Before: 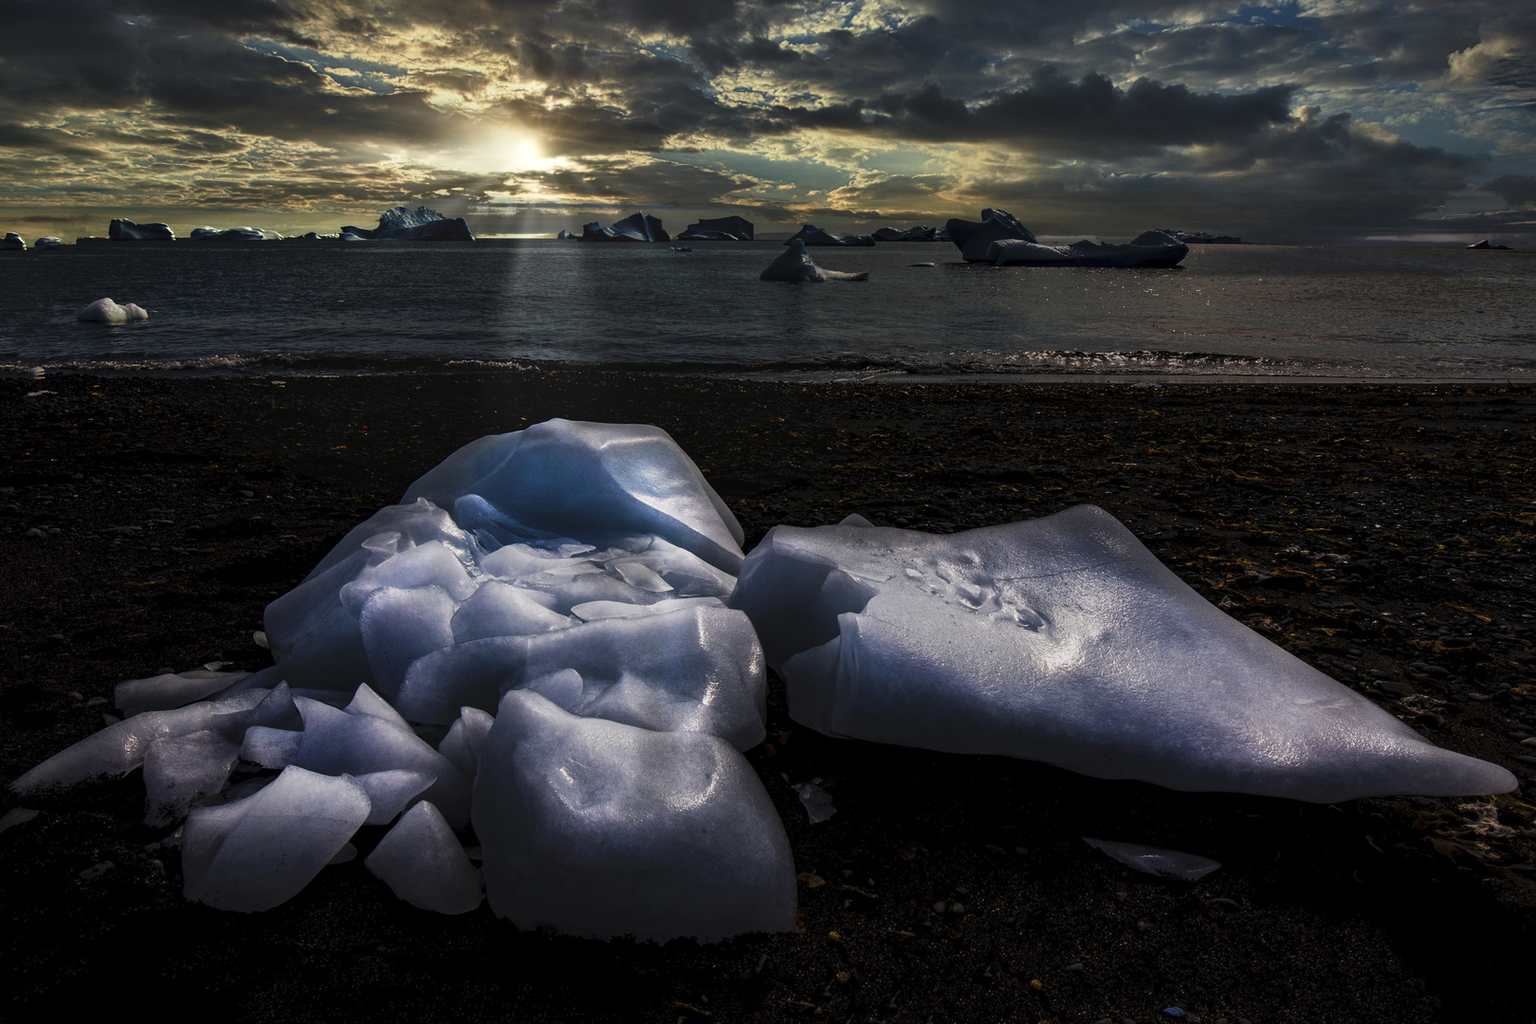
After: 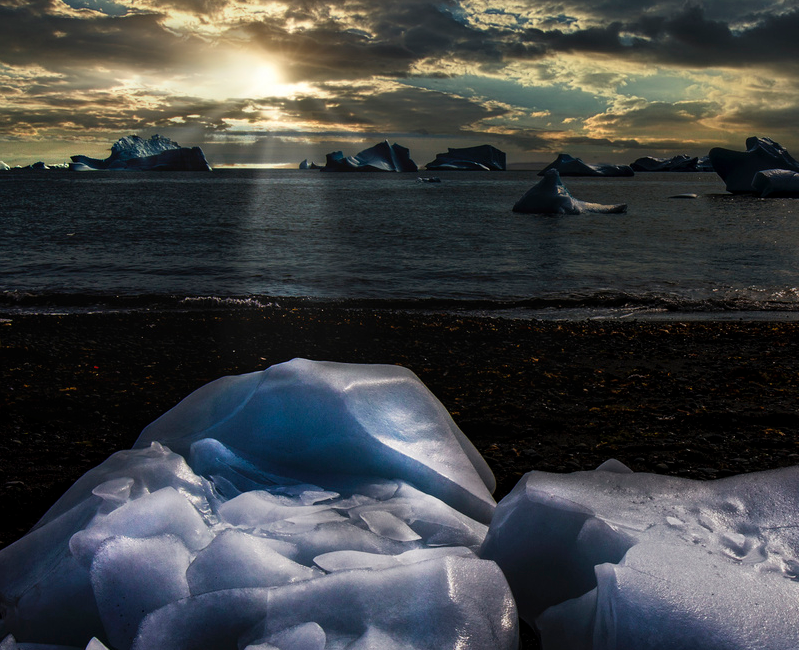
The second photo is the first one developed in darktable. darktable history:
crop: left 17.862%, top 7.715%, right 32.804%, bottom 32.057%
